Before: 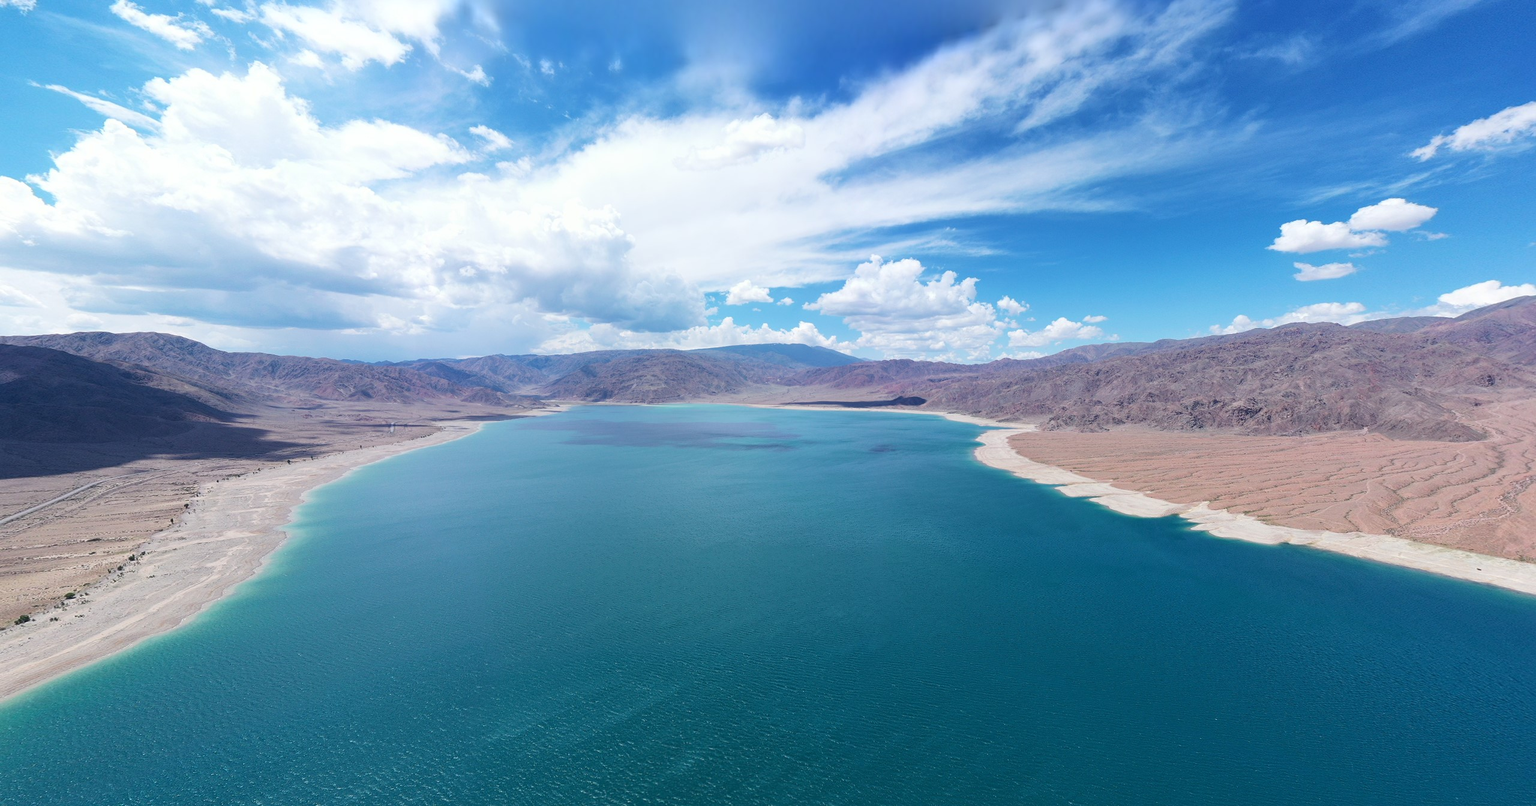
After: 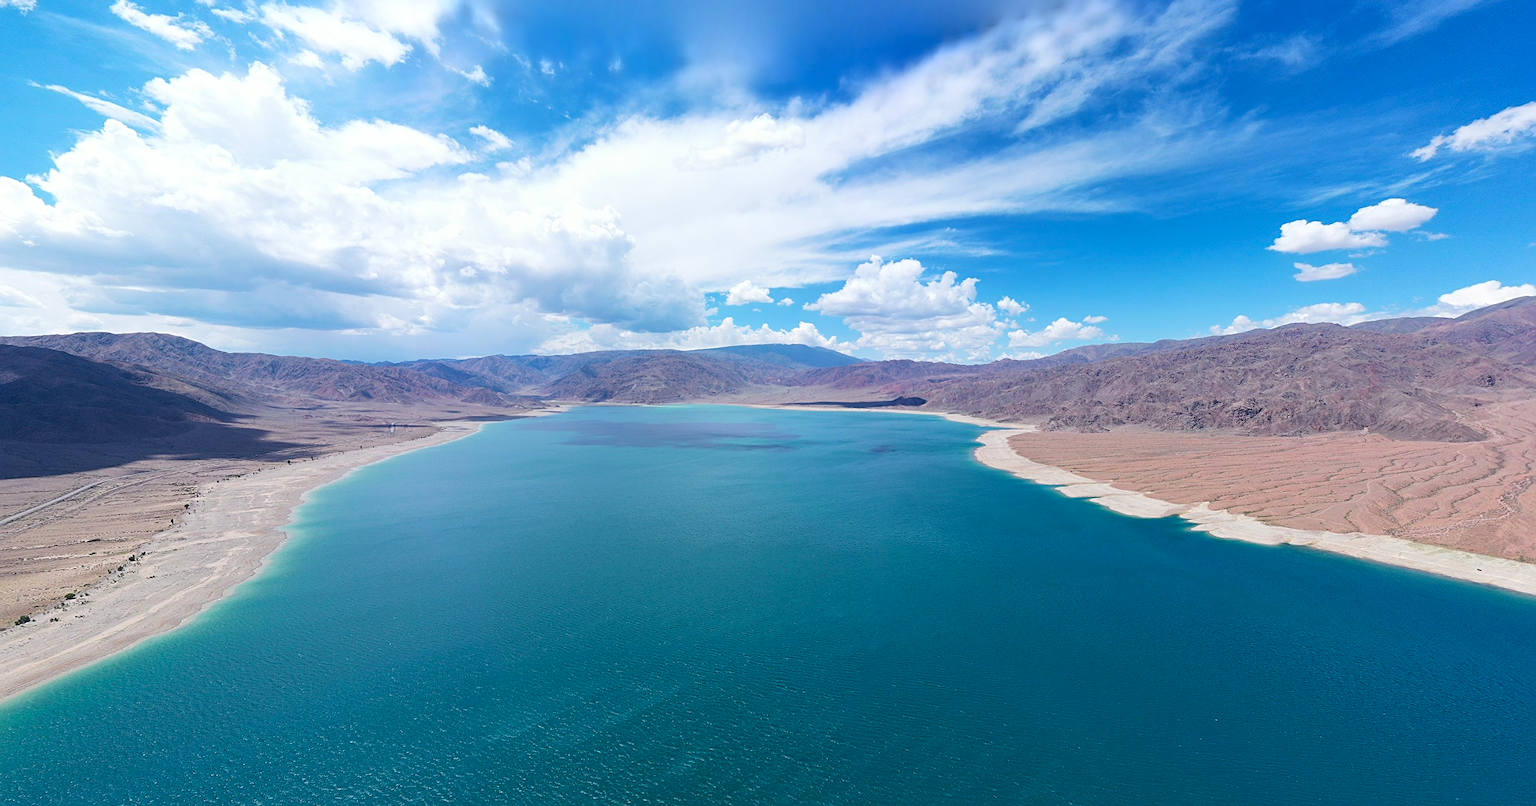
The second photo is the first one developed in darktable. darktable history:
sharpen: radius 2.529, amount 0.323
contrast brightness saturation: saturation 0.13
